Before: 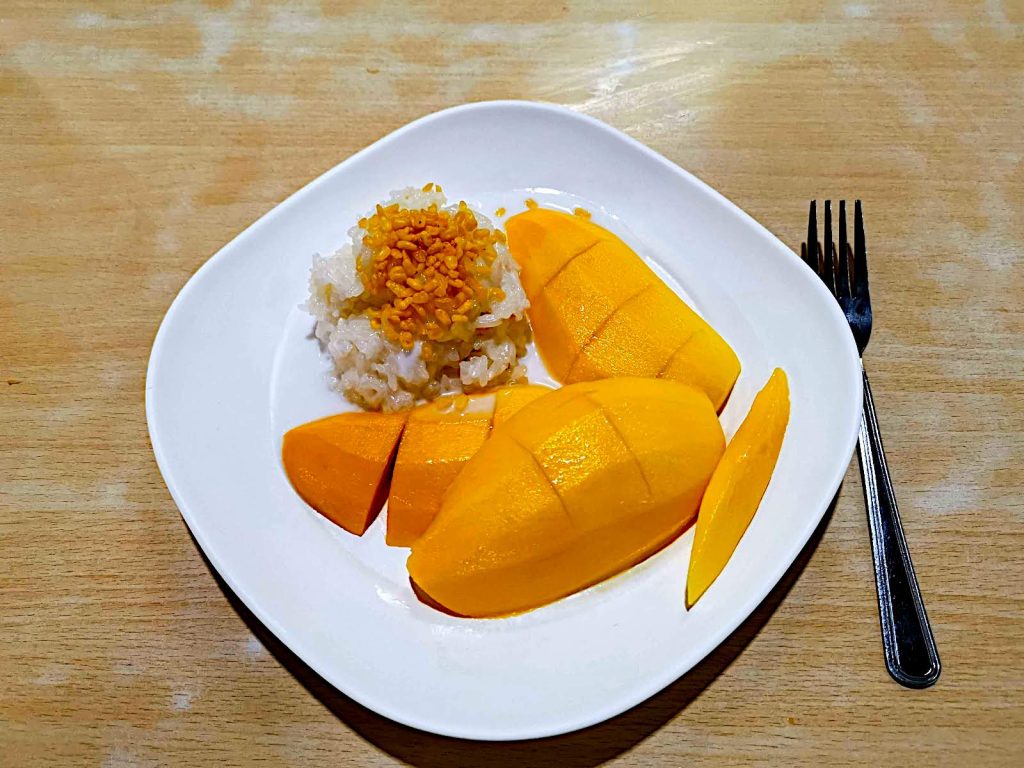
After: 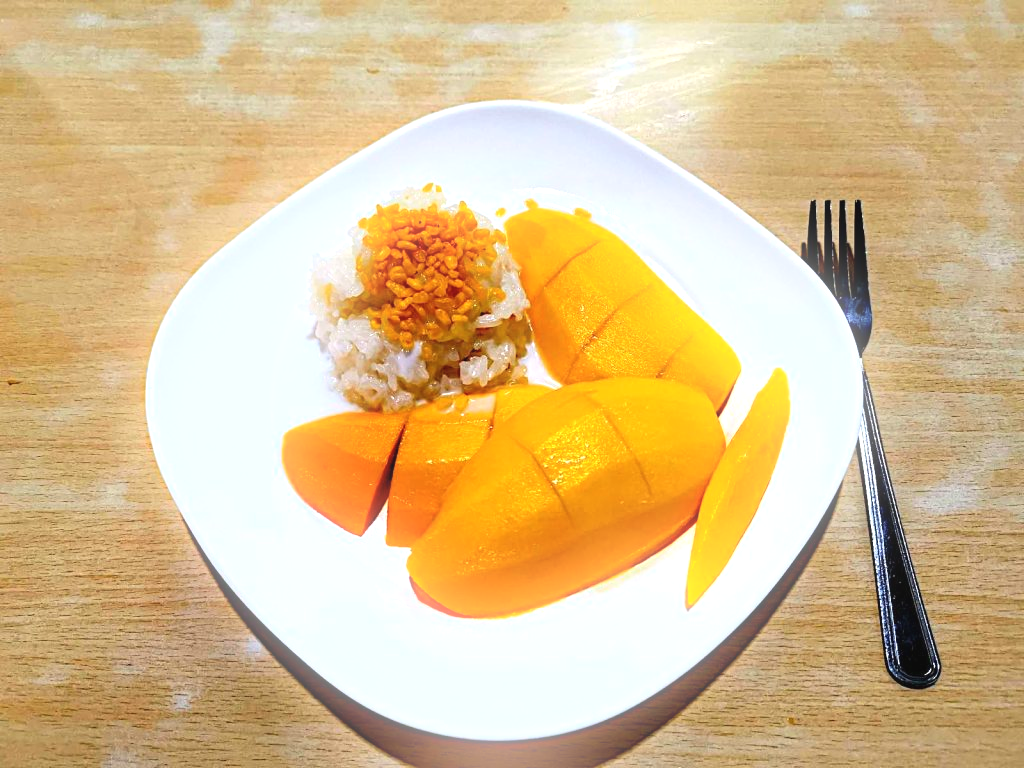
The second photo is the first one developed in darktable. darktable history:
bloom: size 9%, threshold 100%, strength 7%
exposure: black level correction -0.002, exposure 0.54 EV, compensate highlight preservation false
